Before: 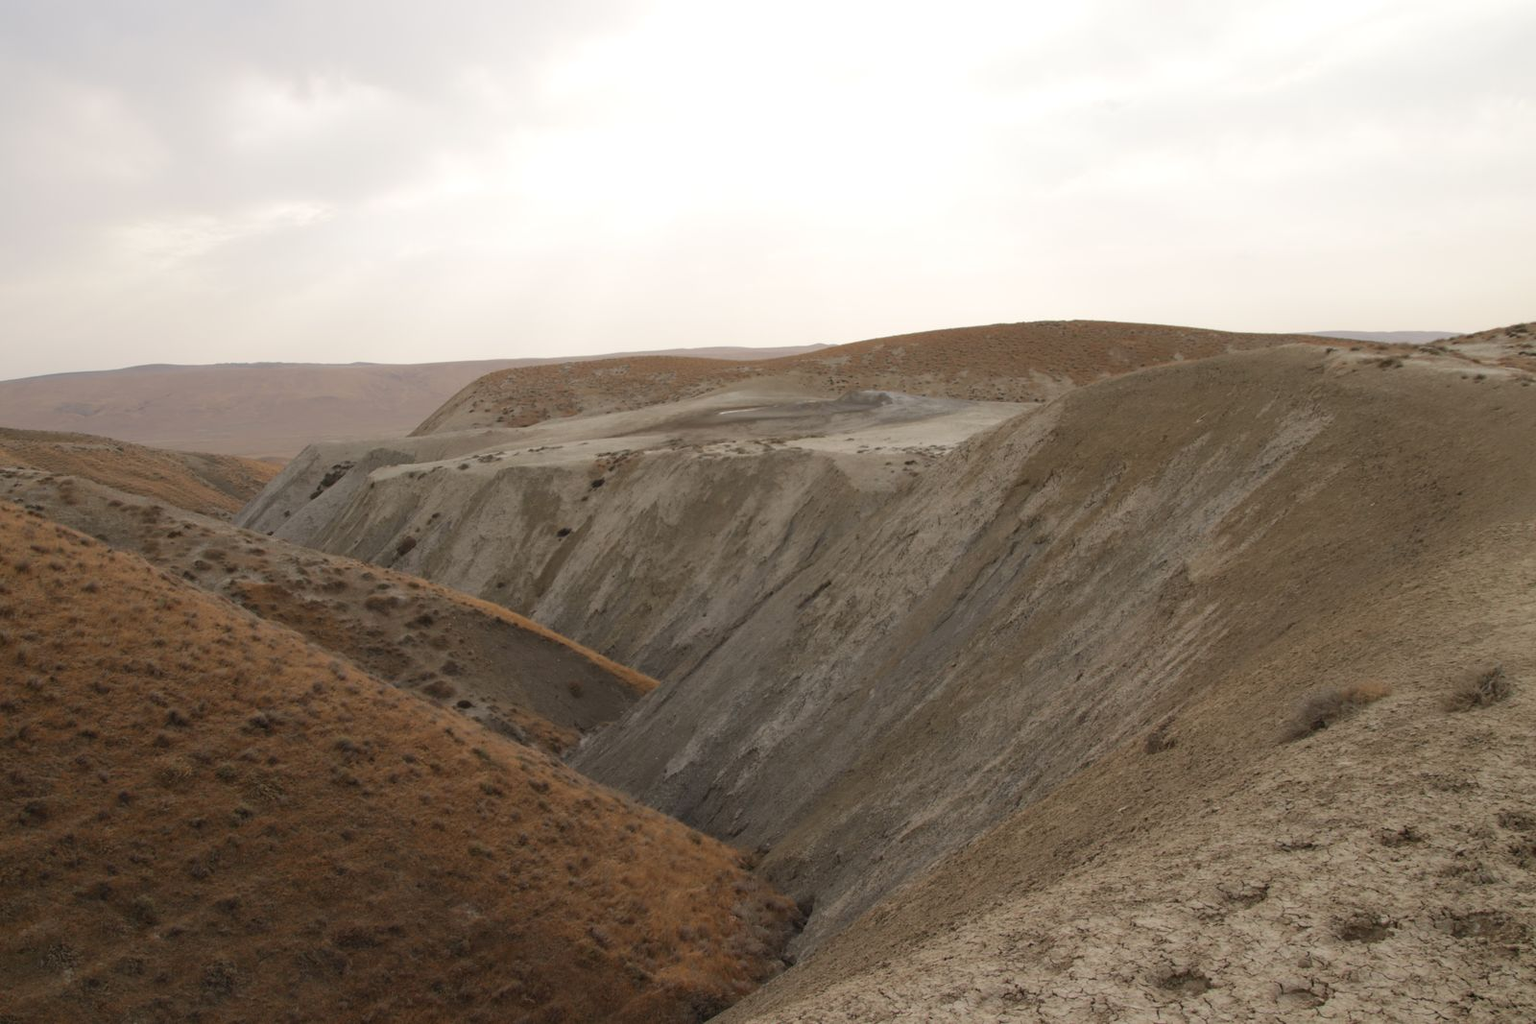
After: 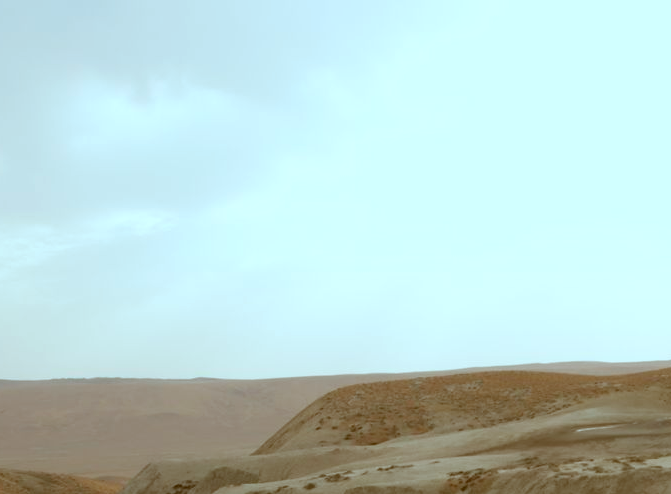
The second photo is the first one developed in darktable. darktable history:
crop and rotate: left 10.817%, top 0.062%, right 47.194%, bottom 53.626%
color correction: highlights a* -14.62, highlights b* -16.22, shadows a* 10.12, shadows b* 29.4
